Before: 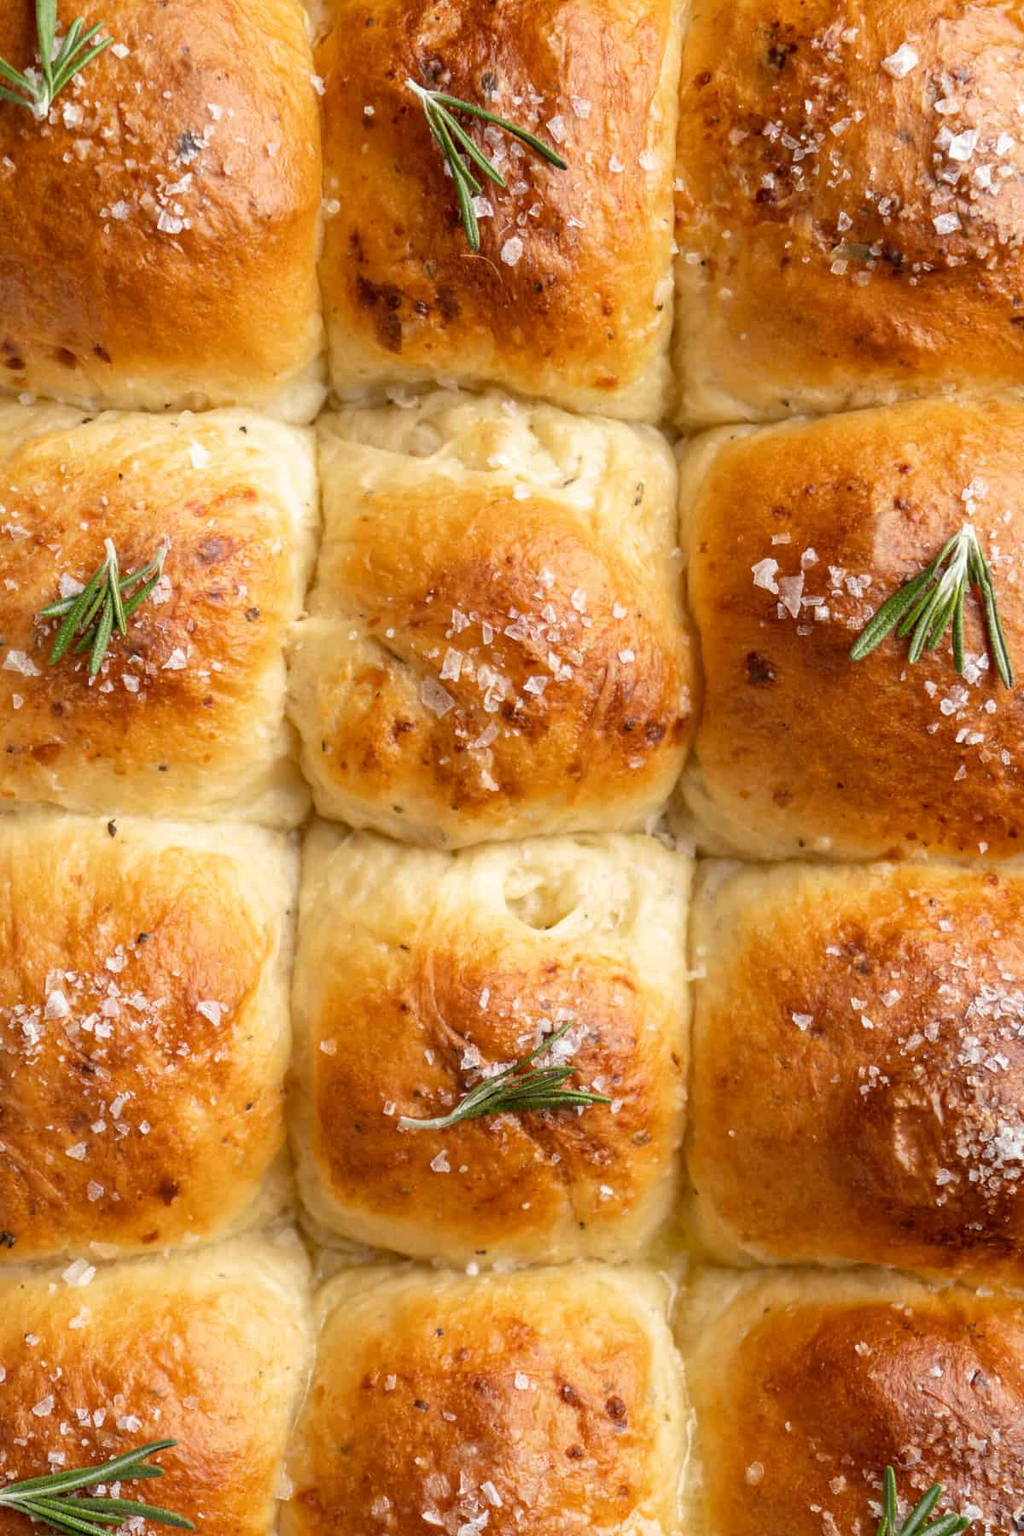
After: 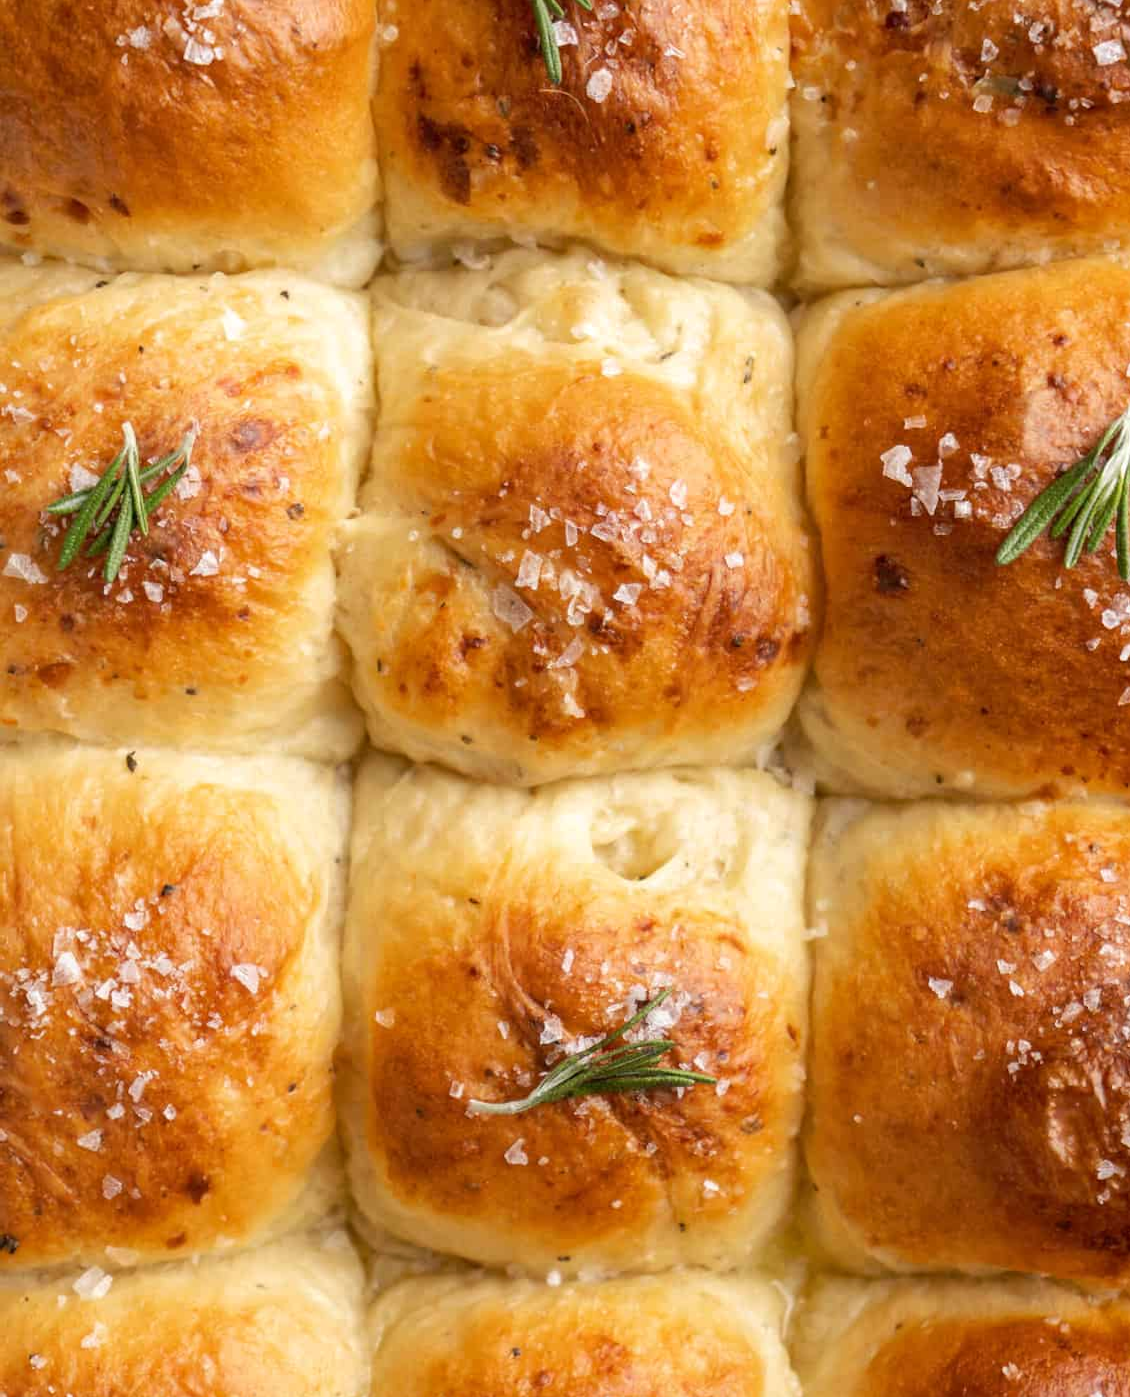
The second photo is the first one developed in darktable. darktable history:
exposure: exposure 0.026 EV, compensate exposure bias true, compensate highlight preservation false
crop and rotate: angle 0.036°, top 11.595%, right 5.695%, bottom 10.706%
tone equalizer: -8 EV 0.086 EV, edges refinement/feathering 500, mask exposure compensation -1.57 EV, preserve details no
tone curve: curves: ch0 [(0, 0) (0.003, 0.003) (0.011, 0.011) (0.025, 0.025) (0.044, 0.044) (0.069, 0.068) (0.1, 0.098) (0.136, 0.134) (0.177, 0.175) (0.224, 0.221) (0.277, 0.273) (0.335, 0.331) (0.399, 0.394) (0.468, 0.462) (0.543, 0.543) (0.623, 0.623) (0.709, 0.709) (0.801, 0.801) (0.898, 0.898) (1, 1)], preserve colors none
